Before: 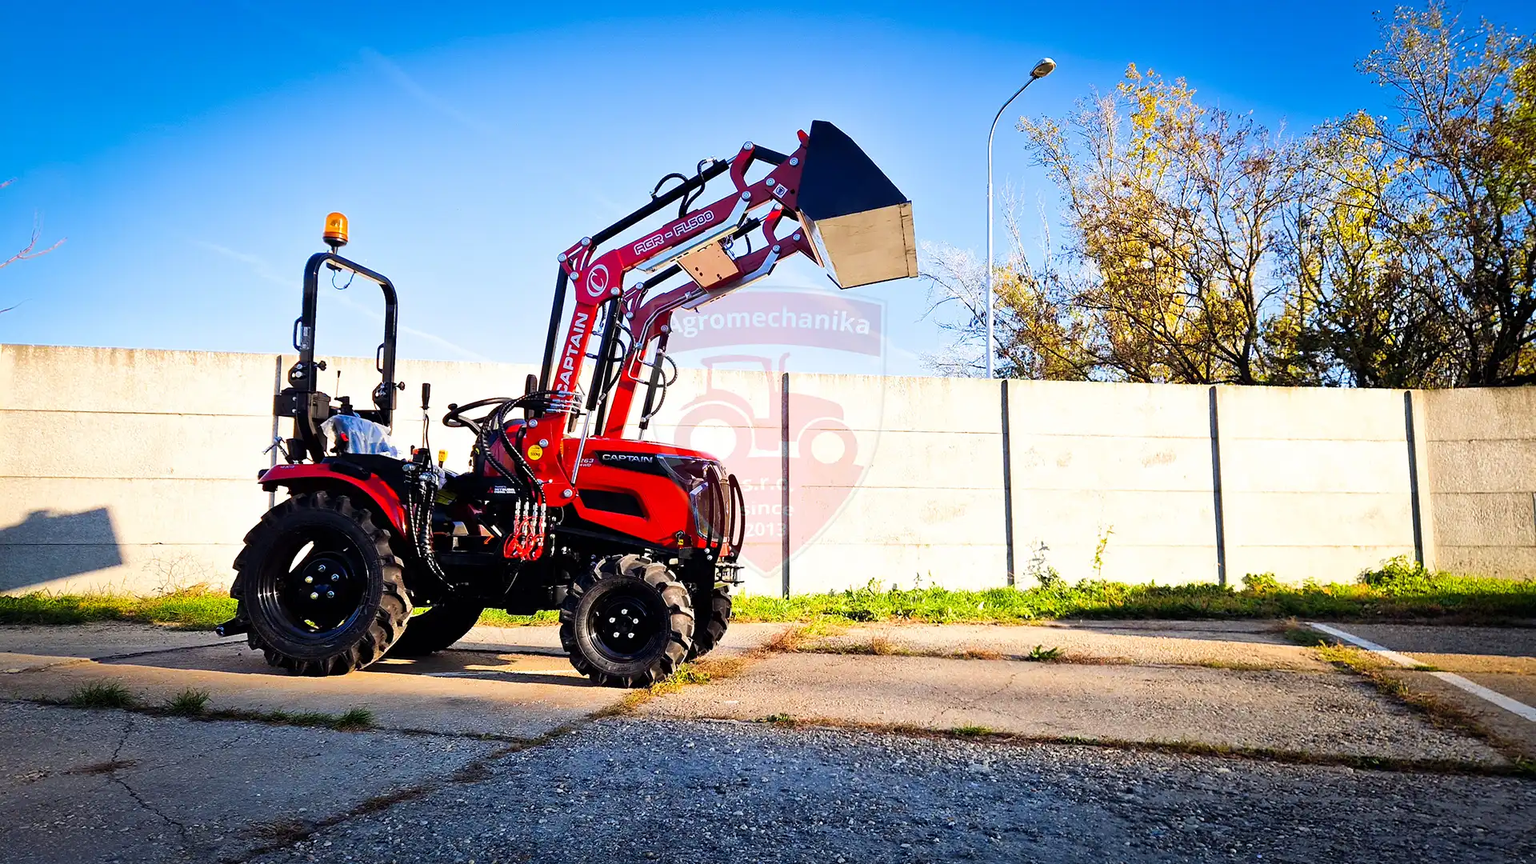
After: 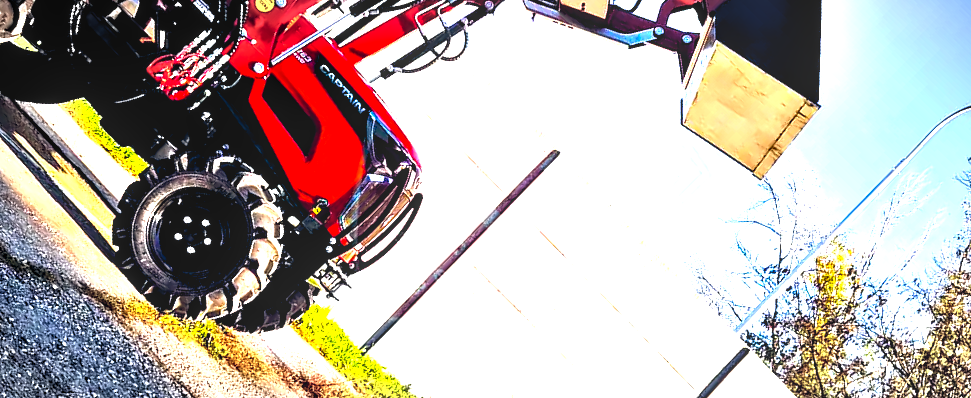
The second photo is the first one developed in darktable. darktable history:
color balance rgb: highlights gain › chroma 0.197%, highlights gain › hue 330.64°, global offset › chroma 0.122%, global offset › hue 253.59°, perceptual saturation grading › global saturation 30.162%, perceptual brilliance grading › global brilliance 14.989%, perceptual brilliance grading › shadows -34.825%
exposure: black level correction -0.001, exposure 0.531 EV, compensate highlight preservation false
local contrast: on, module defaults
vignetting: brightness -0.209, automatic ratio true
contrast equalizer: octaves 7, y [[0.6 ×6], [0.55 ×6], [0 ×6], [0 ×6], [0 ×6]]
crop and rotate: angle -44.36°, top 16.004%, right 0.939%, bottom 11.699%
